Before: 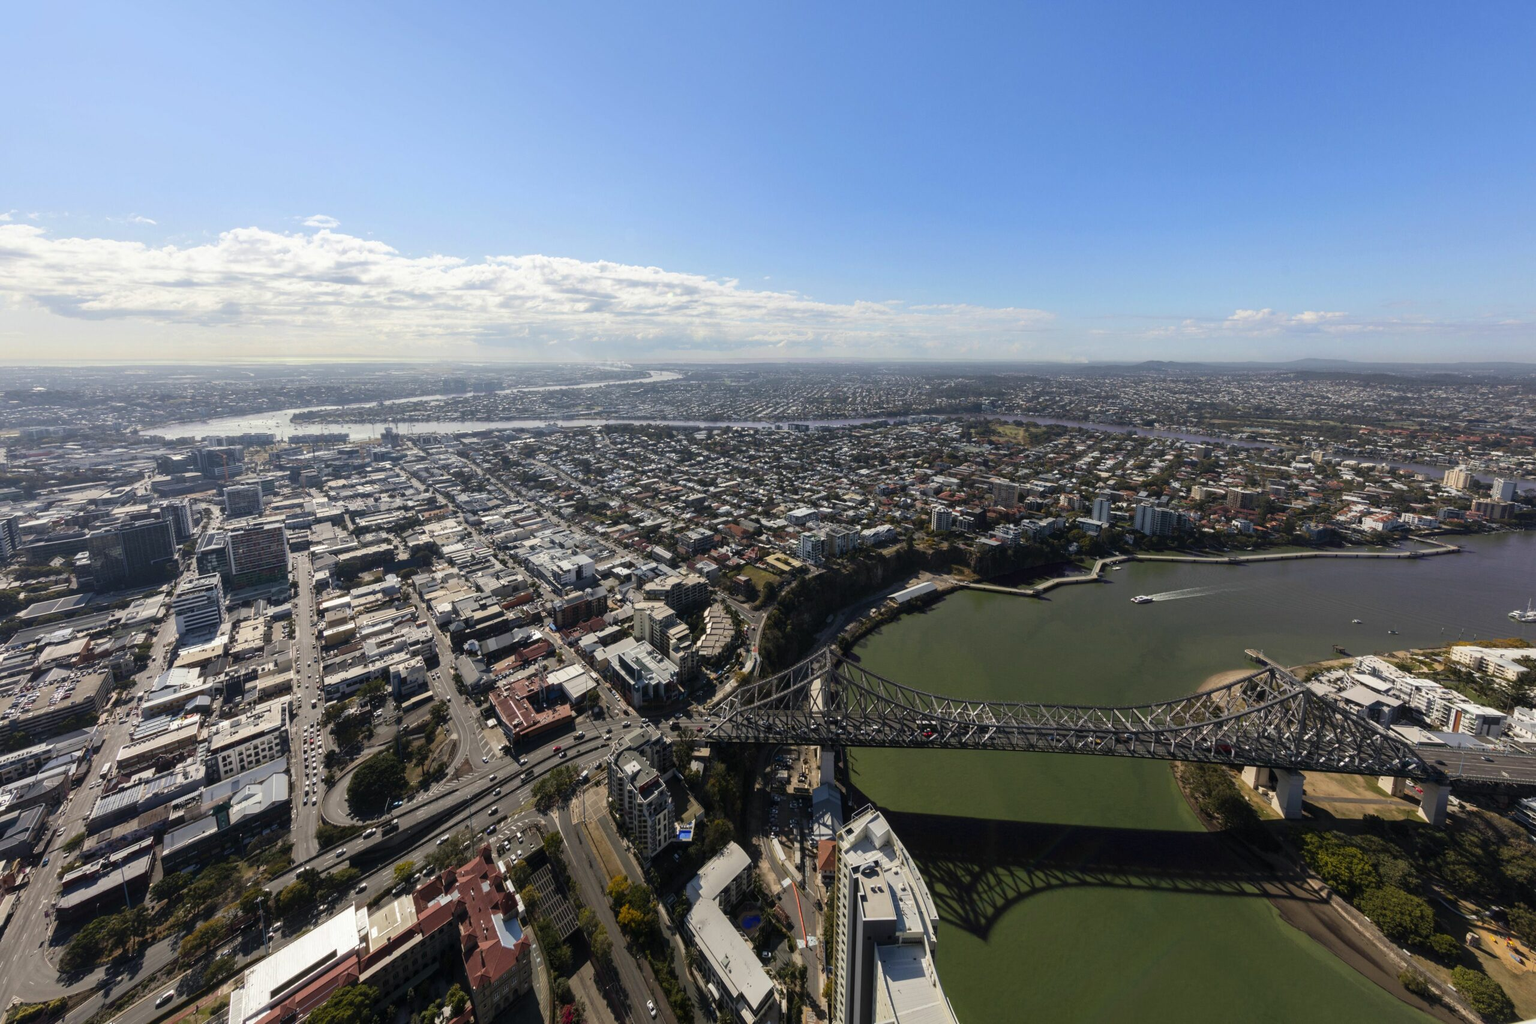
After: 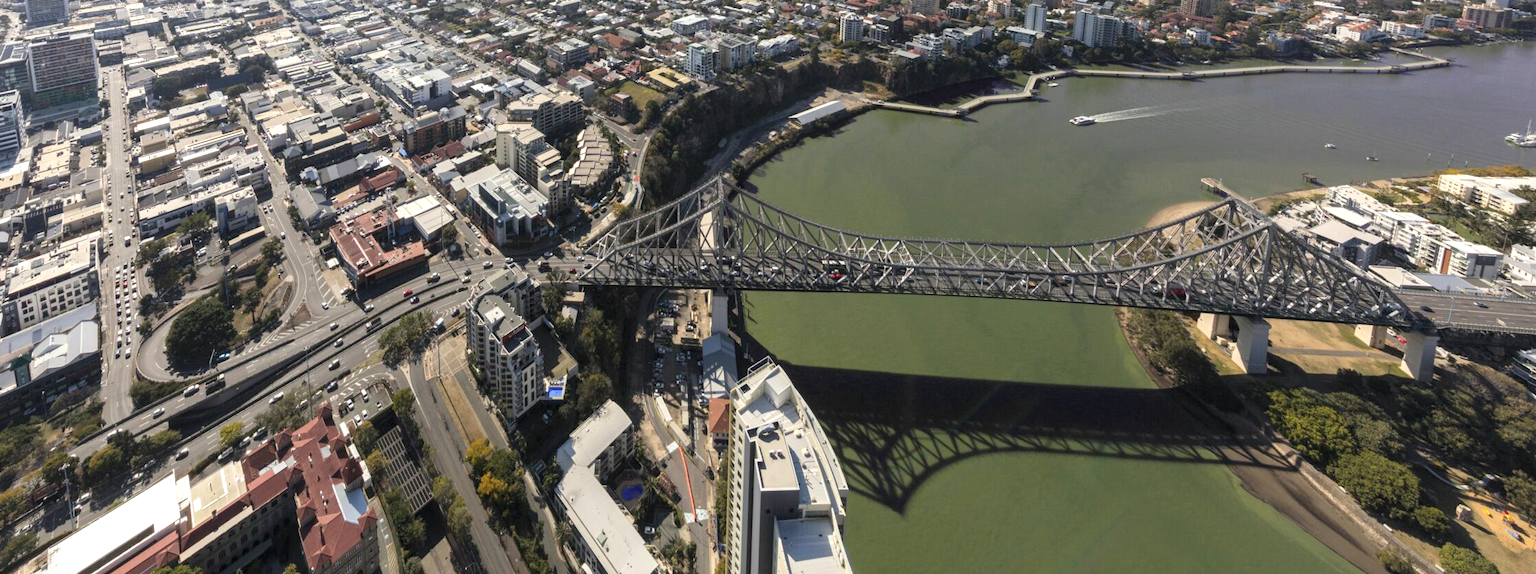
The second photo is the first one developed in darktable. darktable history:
exposure: black level correction 0.001, exposure 0.498 EV, compensate highlight preservation false
contrast brightness saturation: brightness 0.14
crop and rotate: left 13.273%, top 48.361%, bottom 2.926%
